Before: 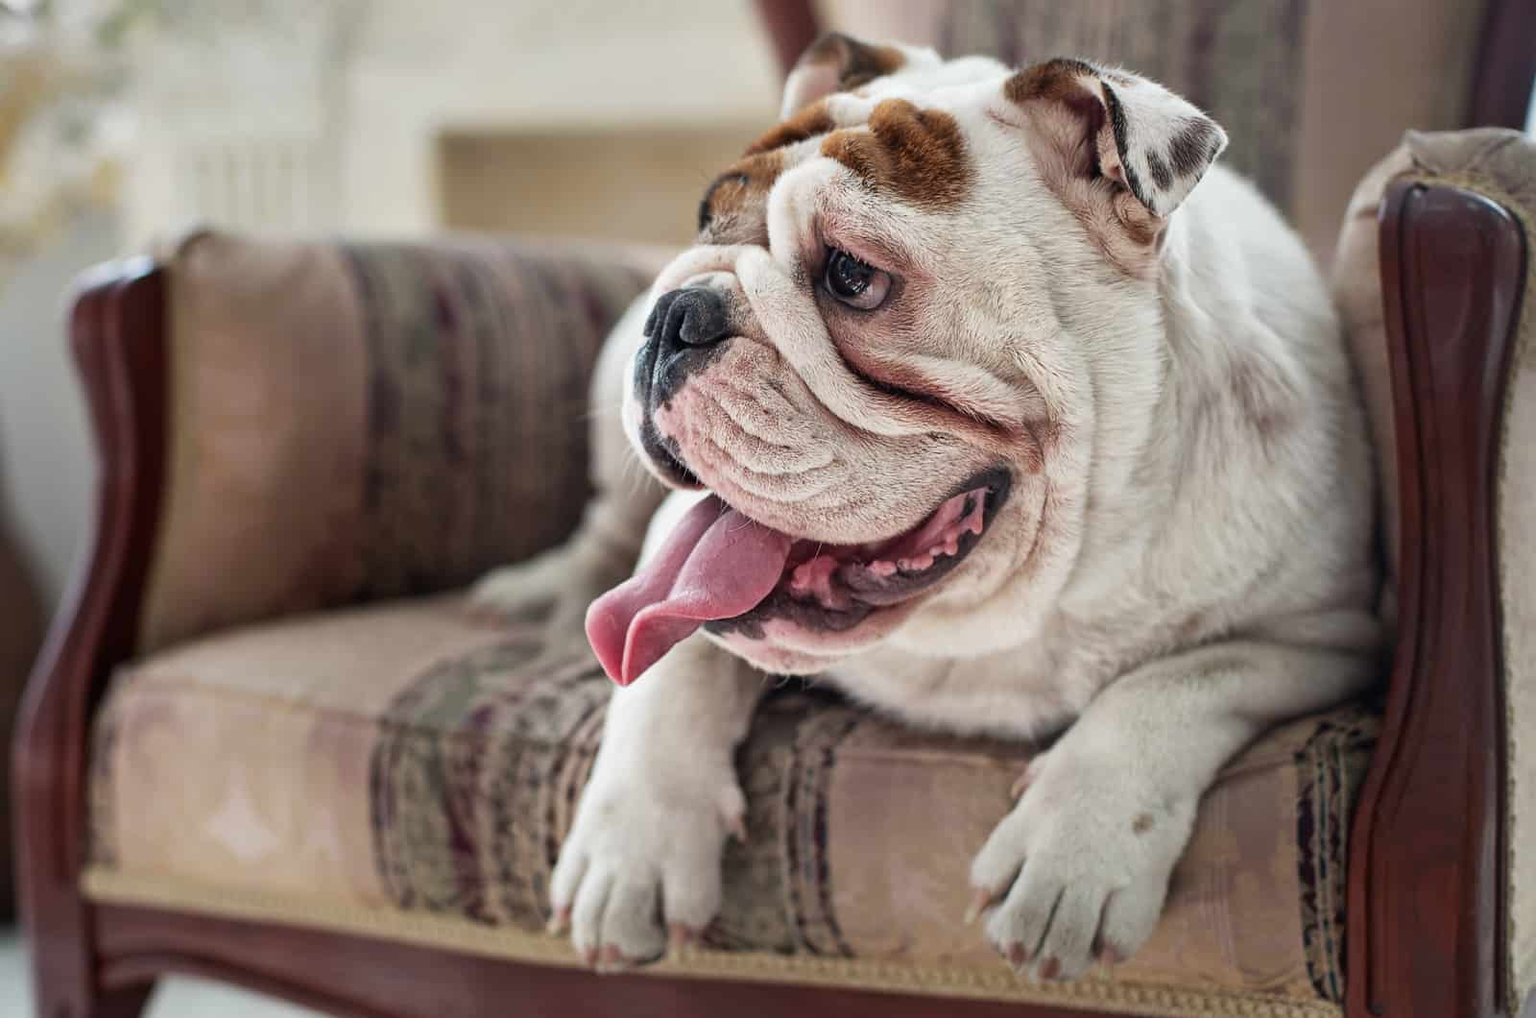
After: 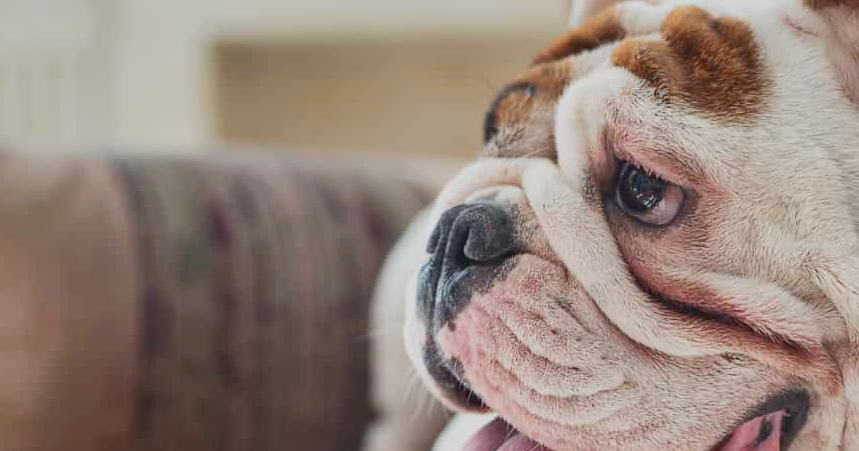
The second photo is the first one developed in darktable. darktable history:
contrast brightness saturation: contrast -0.109
crop: left 15.253%, top 9.206%, right 30.998%, bottom 48.211%
color balance rgb: perceptual saturation grading › global saturation 0.888%, contrast -29.821%
contrast equalizer: octaves 7, y [[0.5 ×6], [0.5 ×6], [0.5, 0.5, 0.501, 0.545, 0.707, 0.863], [0 ×6], [0 ×6]]
tone equalizer: -8 EV -0.739 EV, -7 EV -0.731 EV, -6 EV -0.588 EV, -5 EV -0.398 EV, -3 EV 0.38 EV, -2 EV 0.6 EV, -1 EV 0.679 EV, +0 EV 0.737 EV, edges refinement/feathering 500, mask exposure compensation -1.57 EV, preserve details no
